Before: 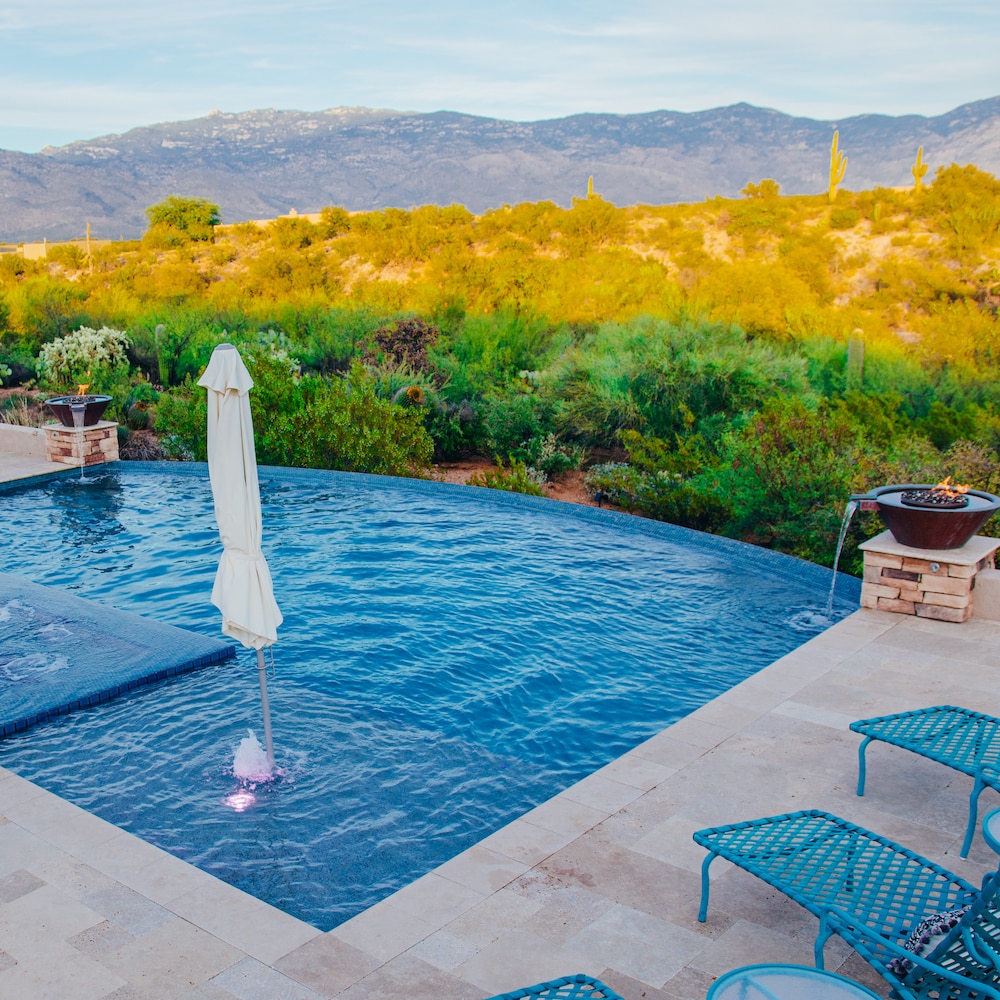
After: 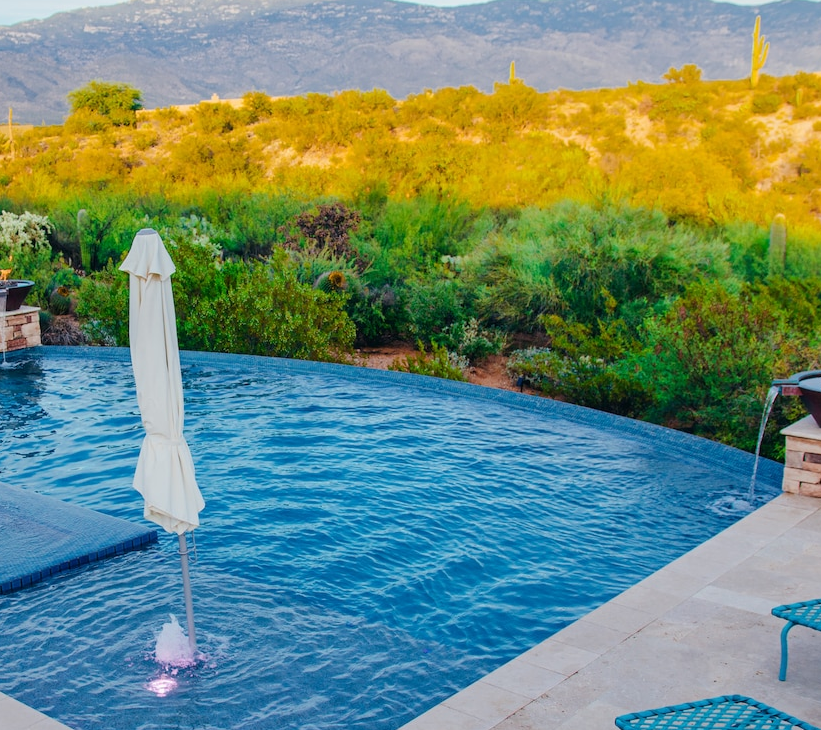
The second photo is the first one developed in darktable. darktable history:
crop: left 7.858%, top 11.552%, right 9.98%, bottom 15.411%
